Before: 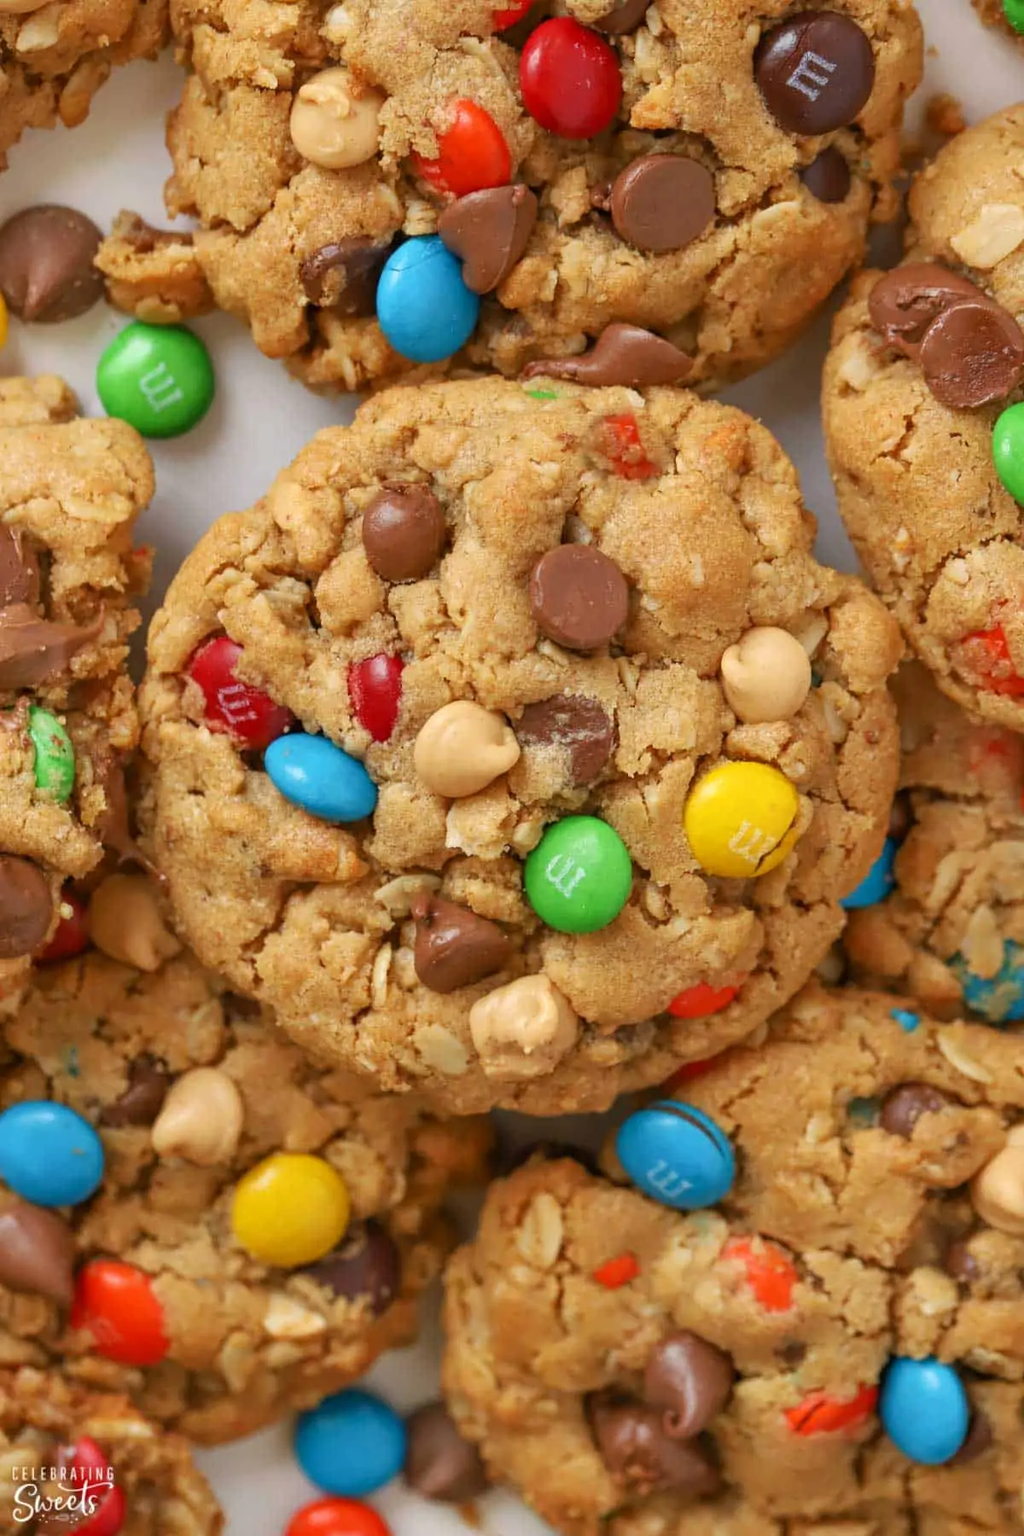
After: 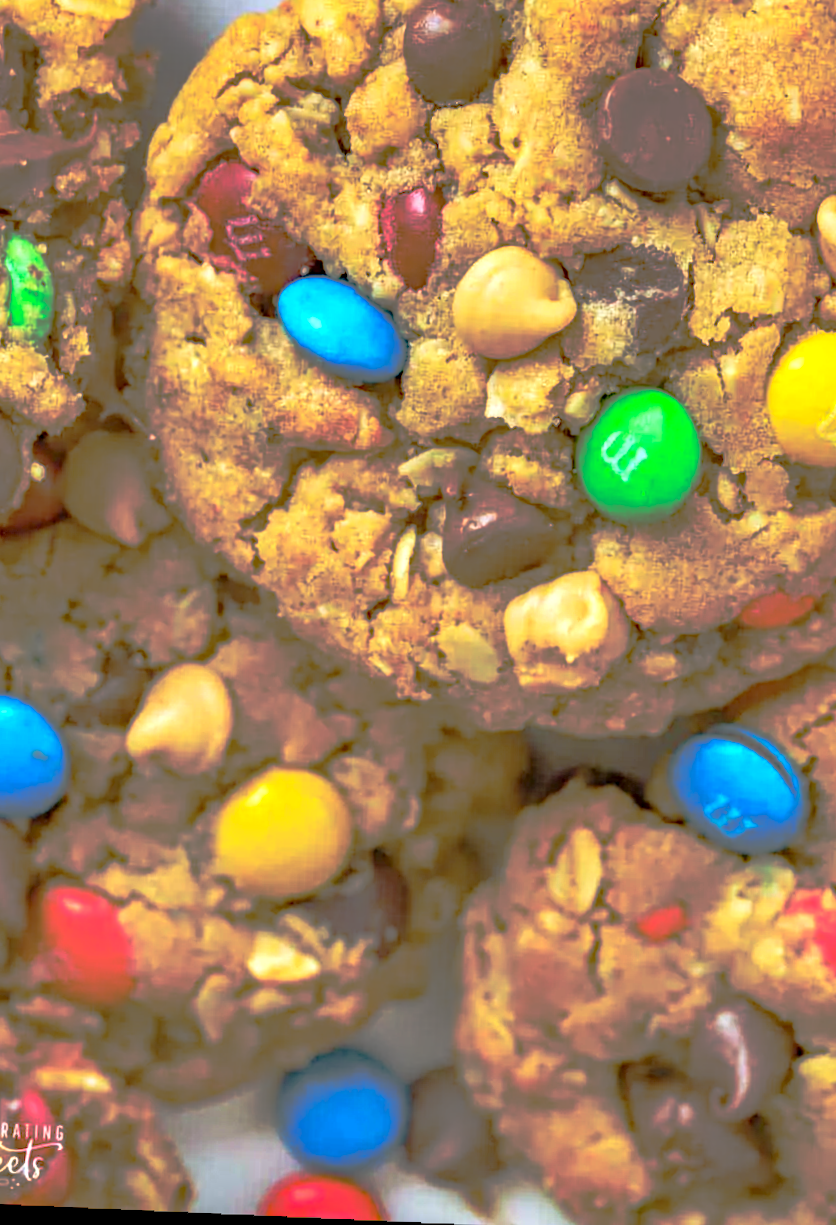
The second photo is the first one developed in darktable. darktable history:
local contrast: detail 150%
exposure: black level correction 0.001, exposure 0.5 EV, compensate exposure bias true, compensate highlight preservation false
haze removal: compatibility mode true, adaptive false
tone curve: curves: ch0 [(0, 0) (0.003, 0.032) (0.53, 0.368) (0.901, 0.866) (1, 1)], preserve colors none
global tonemap: drago (0.7, 100)
crop and rotate: angle -0.82°, left 3.85%, top 31.828%, right 27.992%
white balance: red 0.925, blue 1.046
rotate and perspective: rotation 1.72°, automatic cropping off
